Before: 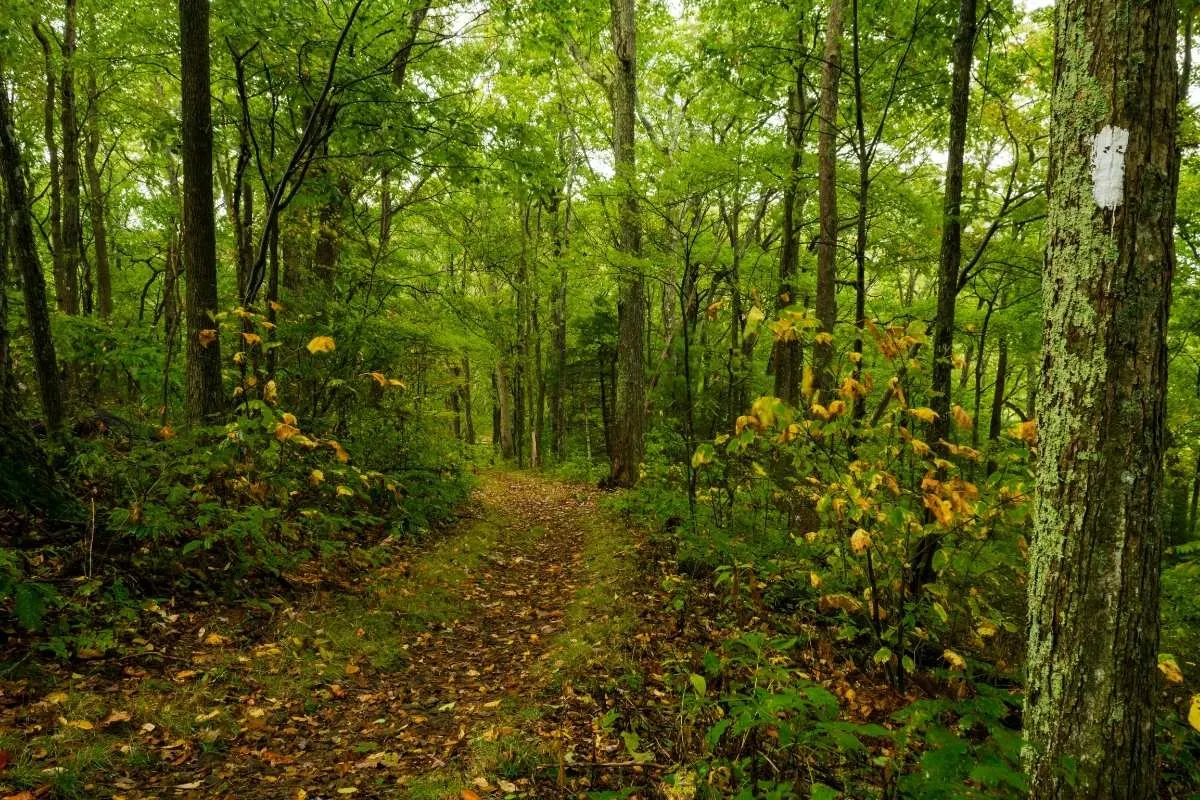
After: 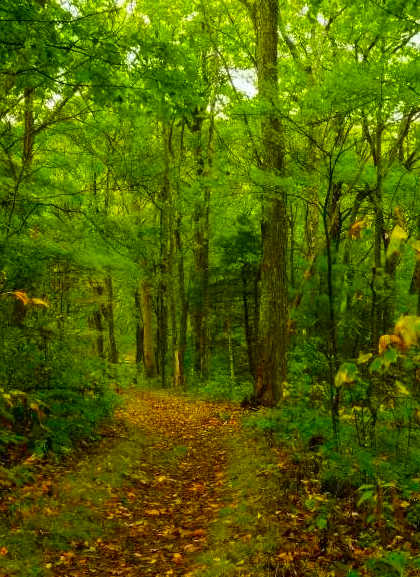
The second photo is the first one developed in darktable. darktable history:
color correction: highlights b* -0.056, saturation 1.34
color balance rgb: perceptual saturation grading › global saturation 29.977%, global vibrance 14.546%
crop and rotate: left 29.82%, top 10.169%, right 35.128%, bottom 17.672%
